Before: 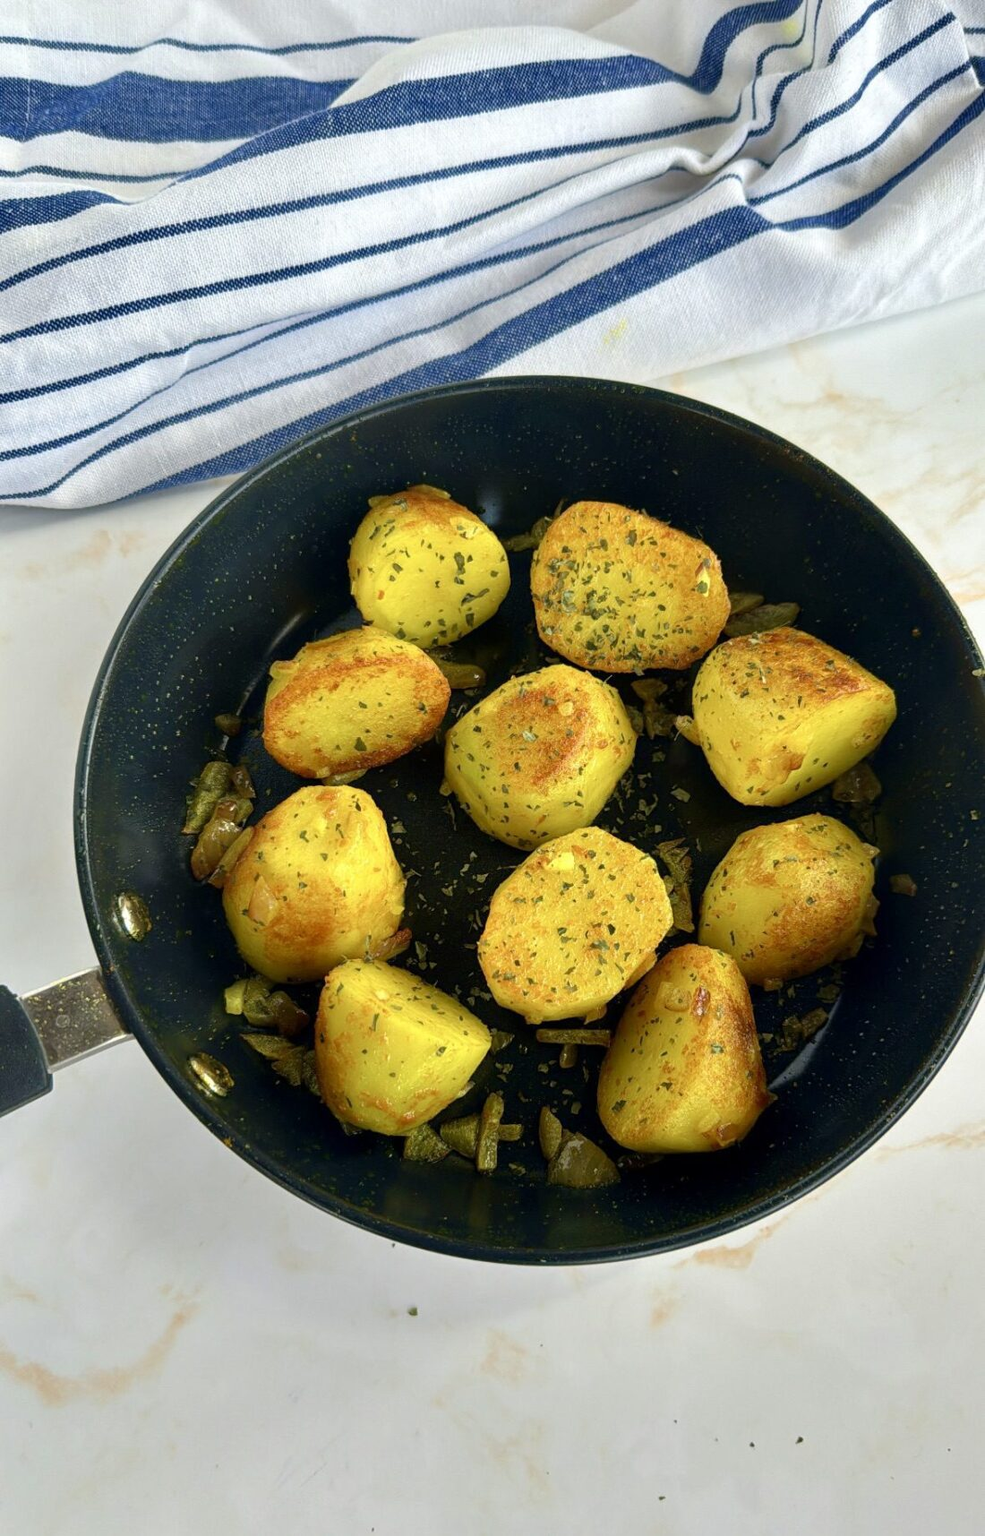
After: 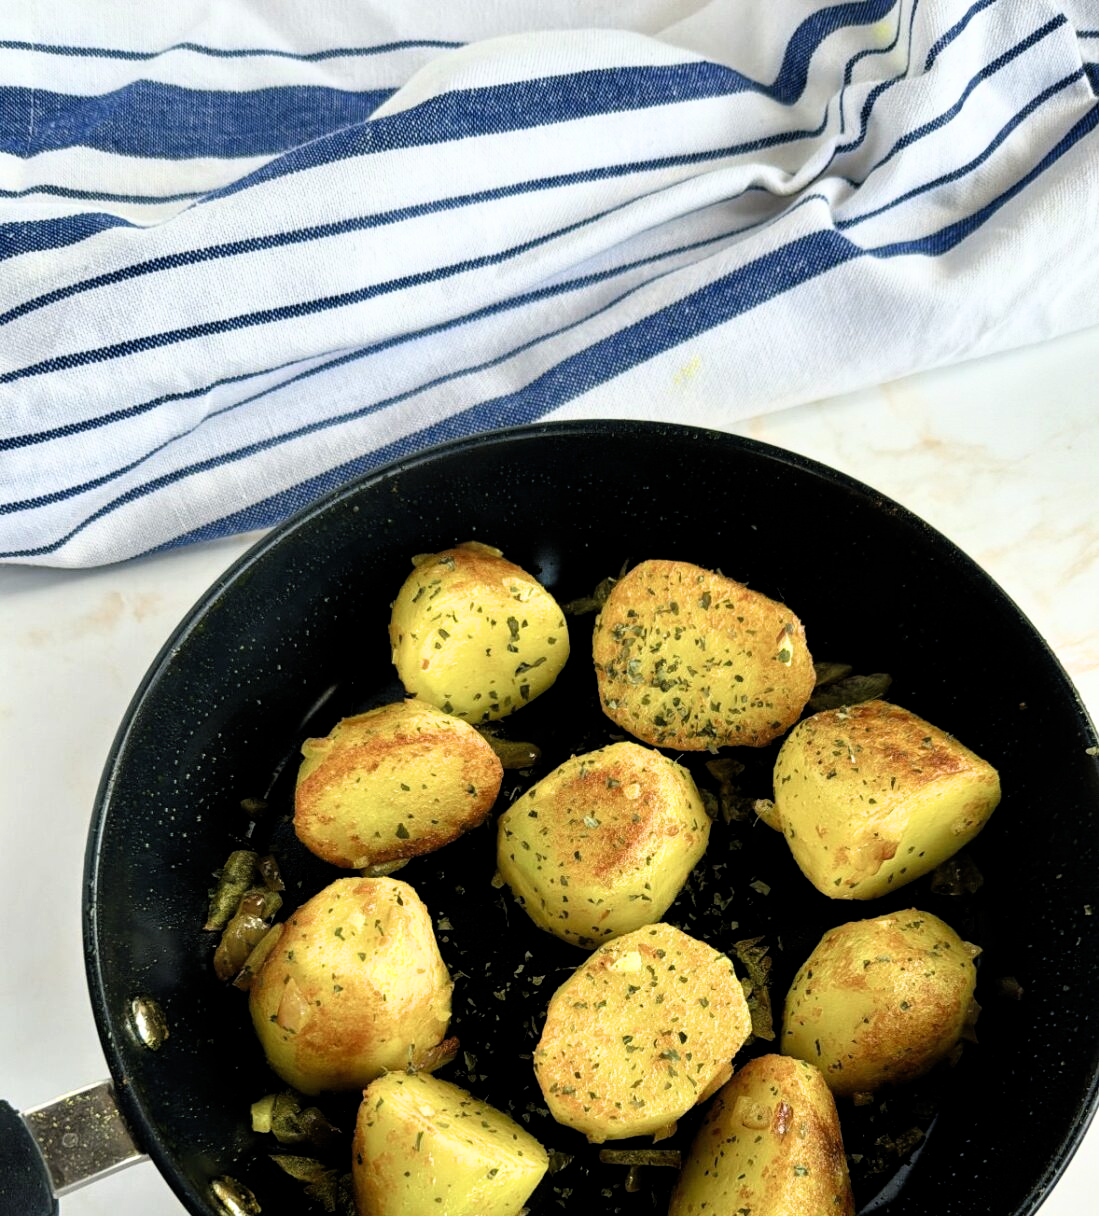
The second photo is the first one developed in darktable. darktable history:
filmic rgb: black relative exposure -8.67 EV, white relative exposure 2.67 EV, target black luminance 0%, target white luminance 99.853%, hardness 6.27, latitude 74.91%, contrast 1.323, highlights saturation mix -5.47%, color science v6 (2022)
crop: right 0%, bottom 29.079%
